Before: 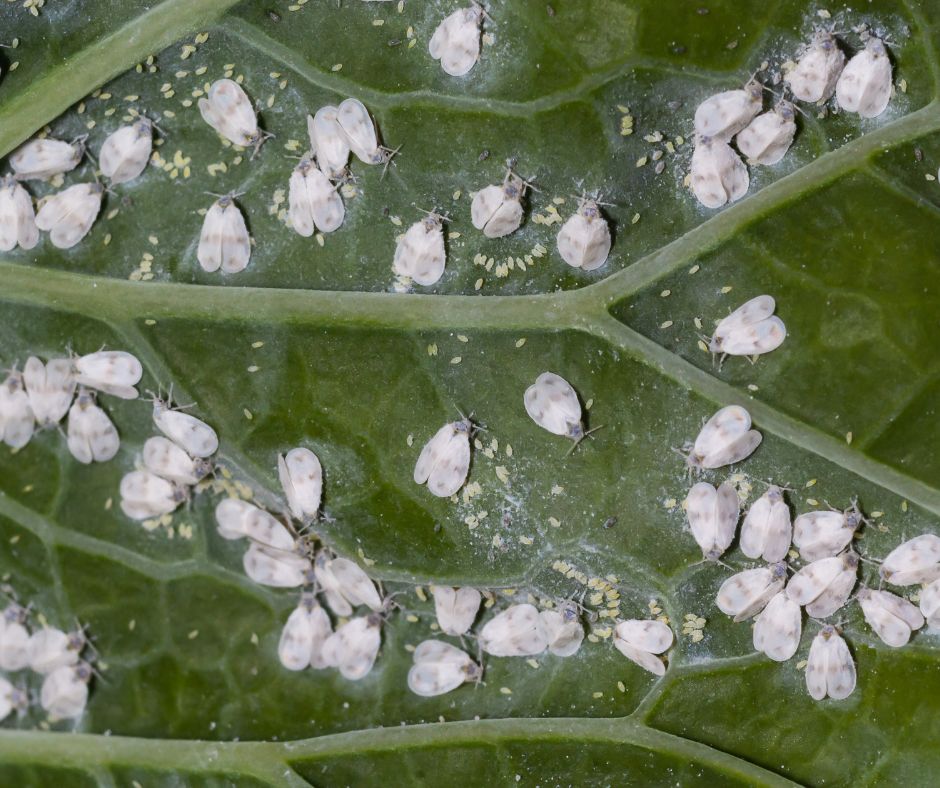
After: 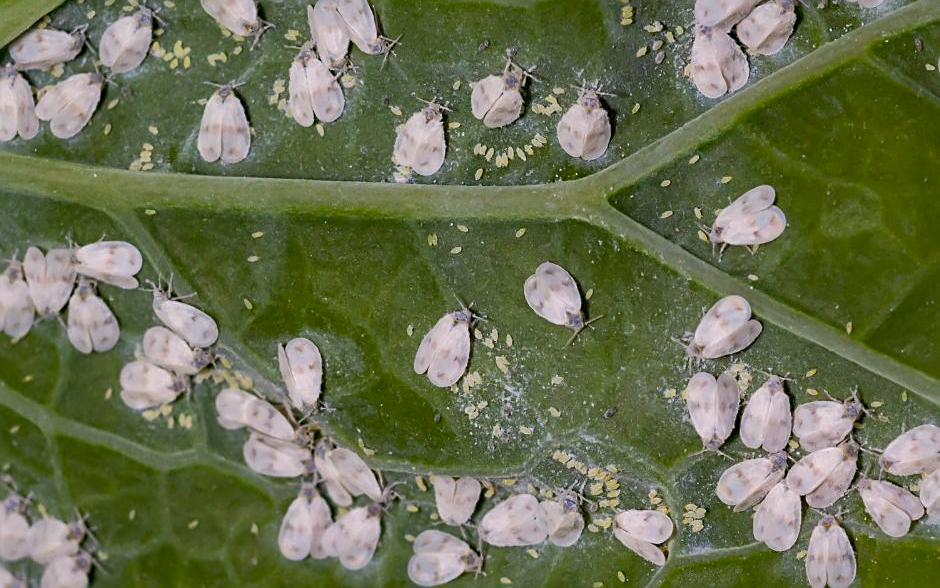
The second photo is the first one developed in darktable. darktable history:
base curve: curves: ch0 [(0, 0) (0.303, 0.277) (1, 1)]
crop: top 13.975%, bottom 11.323%
haze removal: compatibility mode true, adaptive false
shadows and highlights: on, module defaults
sharpen: on, module defaults
color correction: highlights a* 3.21, highlights b* 2.08, saturation 1.17
